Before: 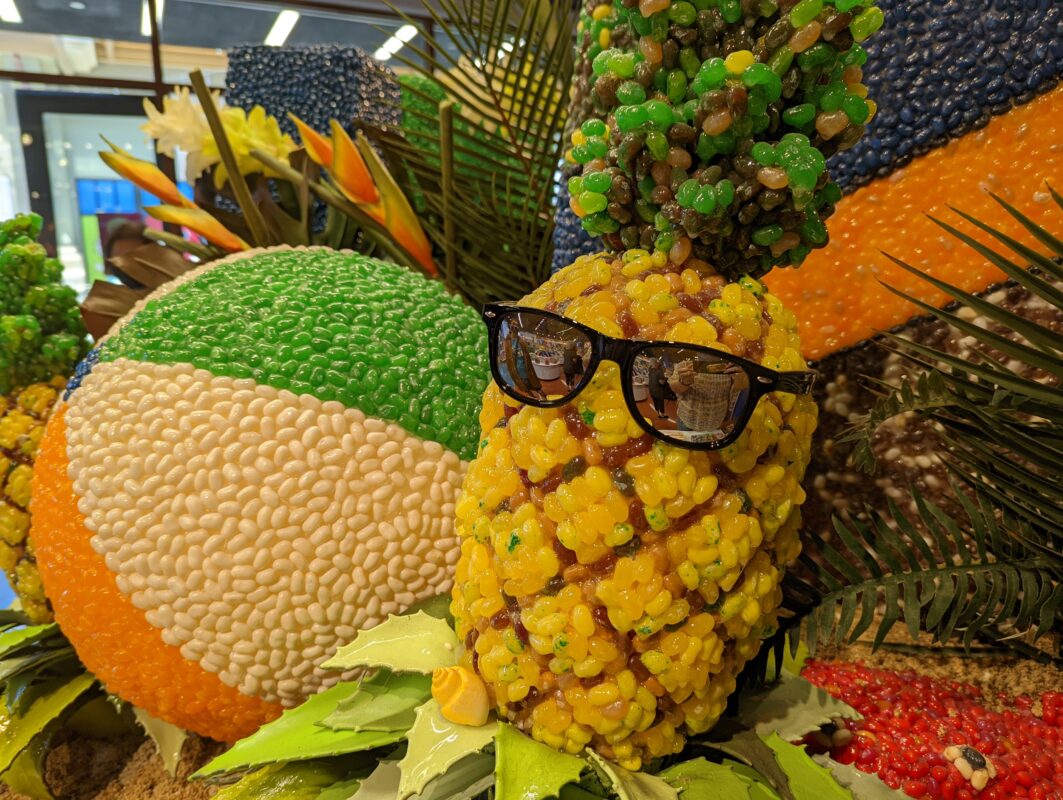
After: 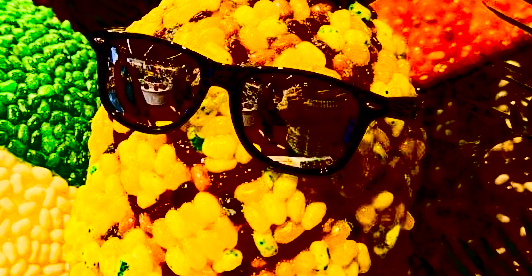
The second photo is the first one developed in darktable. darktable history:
filmic rgb: black relative exposure -7.85 EV, white relative exposure 4.33 EV, hardness 3.87
tone curve: curves: ch0 [(0, 0) (0.004, 0.001) (0.133, 0.112) (0.325, 0.362) (0.832, 0.893) (1, 1)], color space Lab, independent channels, preserve colors none
crop: left 36.792%, top 34.343%, right 13.148%, bottom 31.126%
exposure: black level correction 0, exposure 0.889 EV, compensate exposure bias true, compensate highlight preservation false
contrast brightness saturation: contrast 0.751, brightness -0.983, saturation 0.984
